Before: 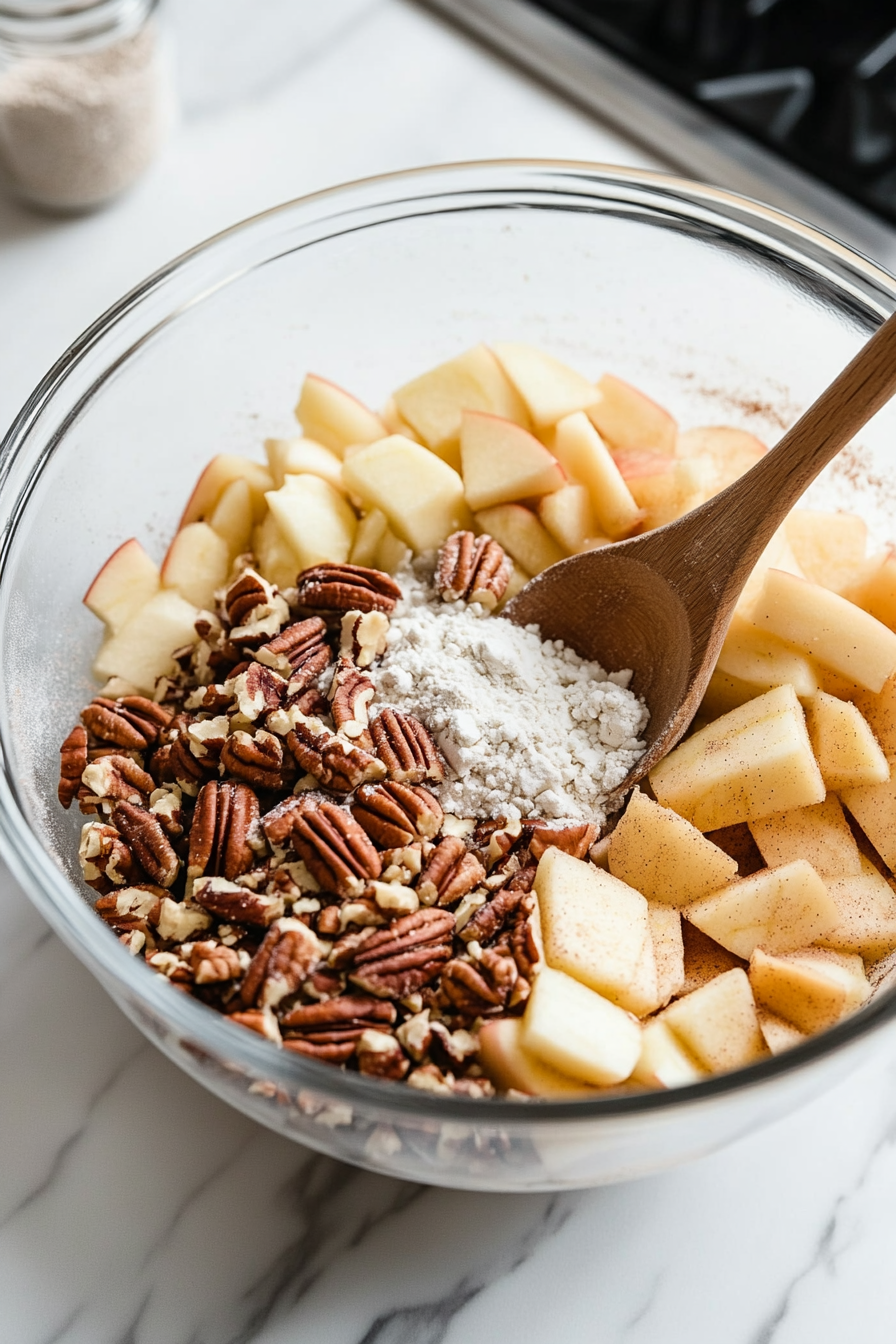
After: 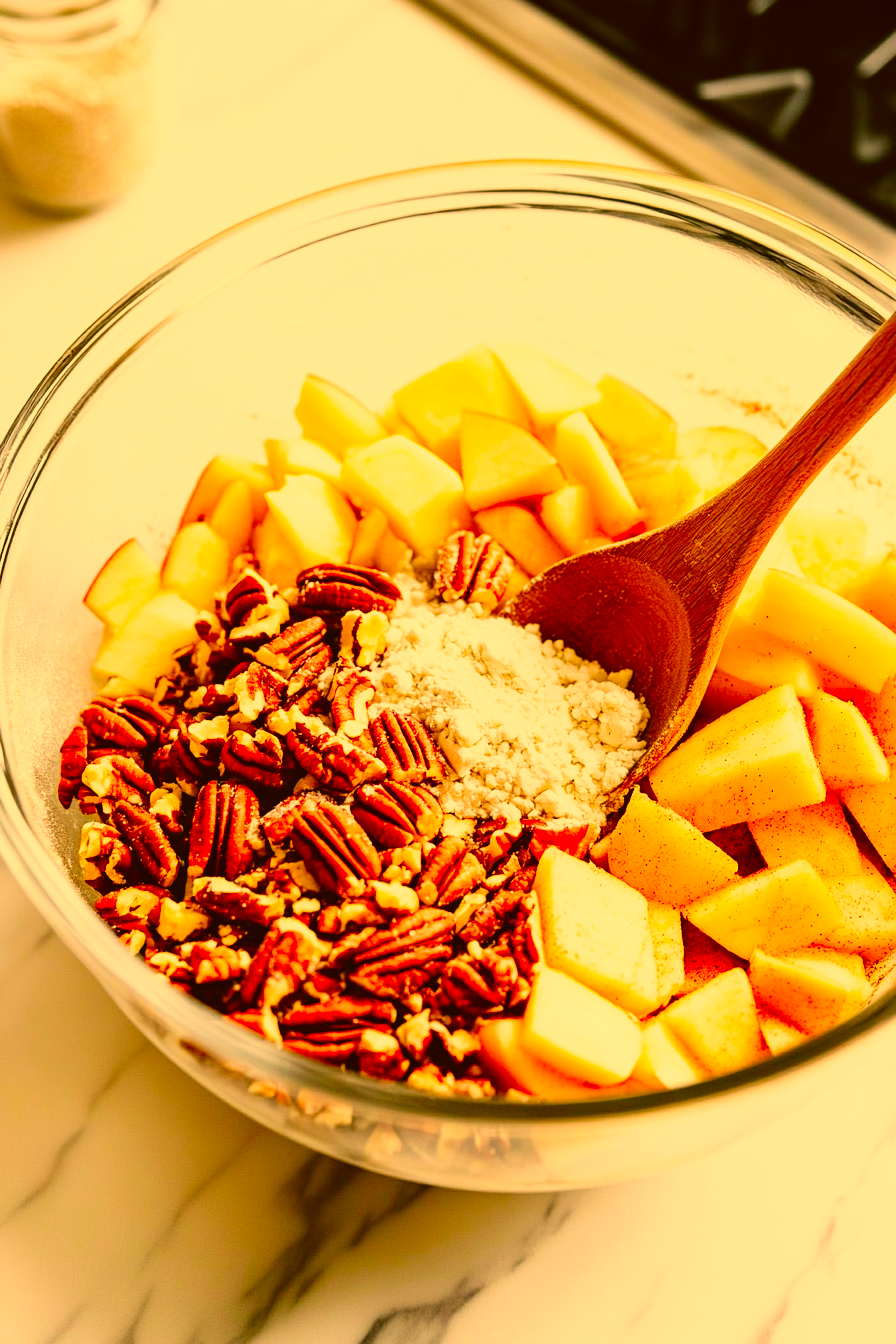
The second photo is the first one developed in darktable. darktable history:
color correction: highlights a* 10.91, highlights b* 30.76, shadows a* 2.61, shadows b* 18.12, saturation 1.76
contrast brightness saturation: contrast 0.028, brightness 0.06, saturation 0.125
tone curve: curves: ch0 [(0, 0.023) (0.087, 0.065) (0.184, 0.168) (0.45, 0.54) (0.57, 0.683) (0.722, 0.825) (0.877, 0.948) (1, 1)]; ch1 [(0, 0) (0.388, 0.369) (0.44, 0.45) (0.495, 0.491) (0.534, 0.528) (0.657, 0.655) (1, 1)]; ch2 [(0, 0) (0.353, 0.317) (0.408, 0.427) (0.5, 0.497) (0.534, 0.544) (0.576, 0.605) (0.625, 0.631) (1, 1)], preserve colors none
